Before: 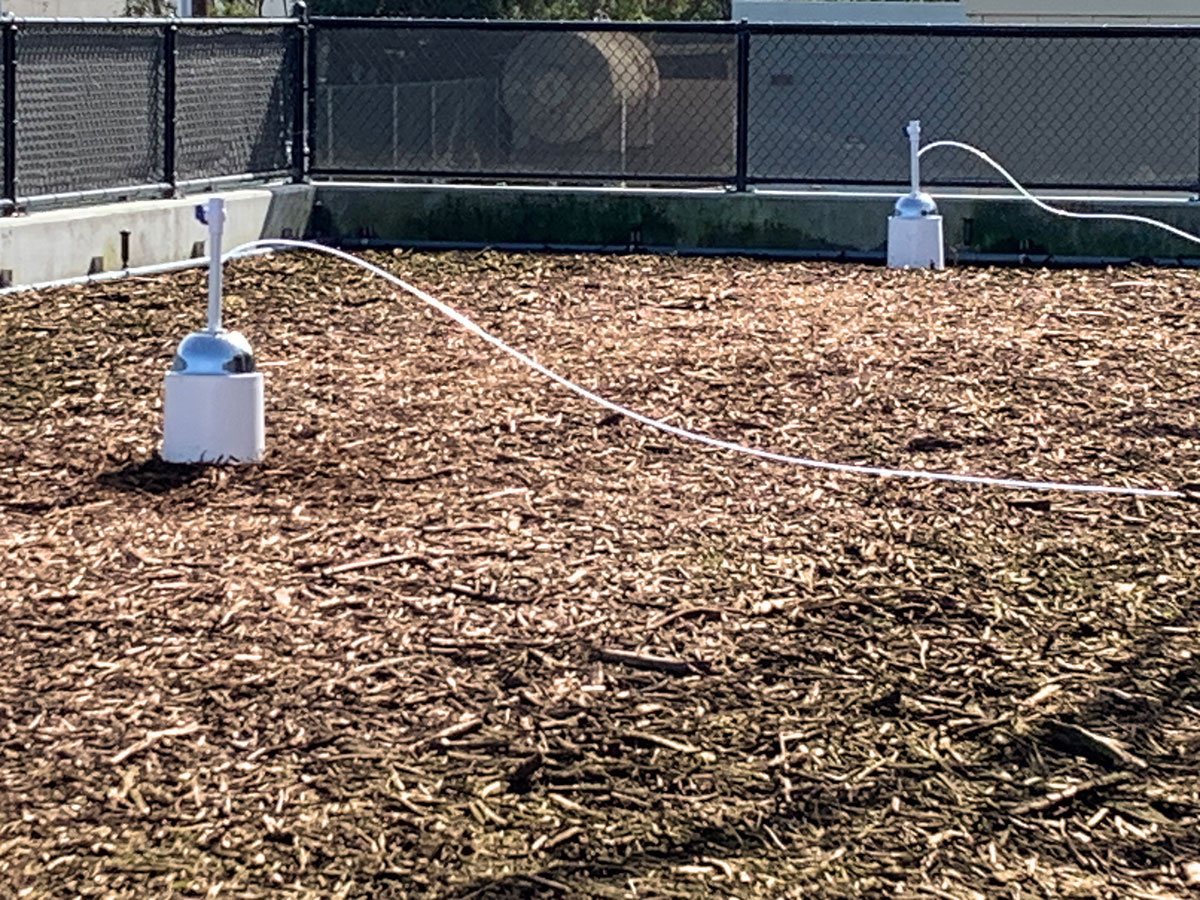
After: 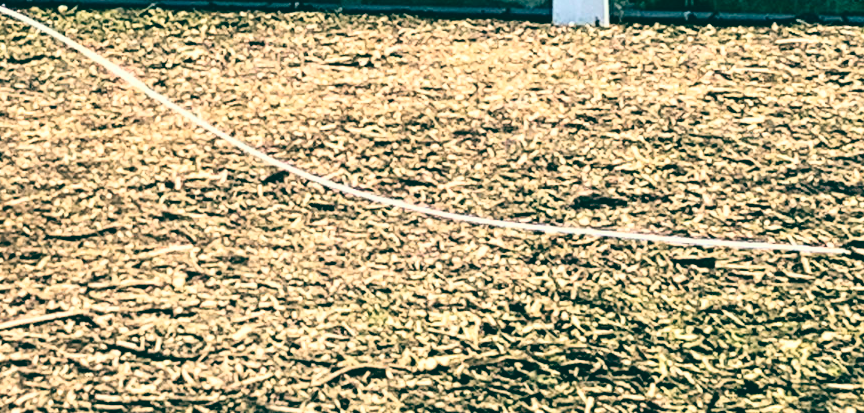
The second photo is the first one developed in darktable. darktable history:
crop and rotate: left 27.938%, top 27.046%, bottom 27.046%
color balance: lift [1.005, 0.99, 1.007, 1.01], gamma [1, 1.034, 1.032, 0.966], gain [0.873, 1.055, 1.067, 0.933]
base curve: curves: ch0 [(0, 0) (0.018, 0.026) (0.143, 0.37) (0.33, 0.731) (0.458, 0.853) (0.735, 0.965) (0.905, 0.986) (1, 1)]
